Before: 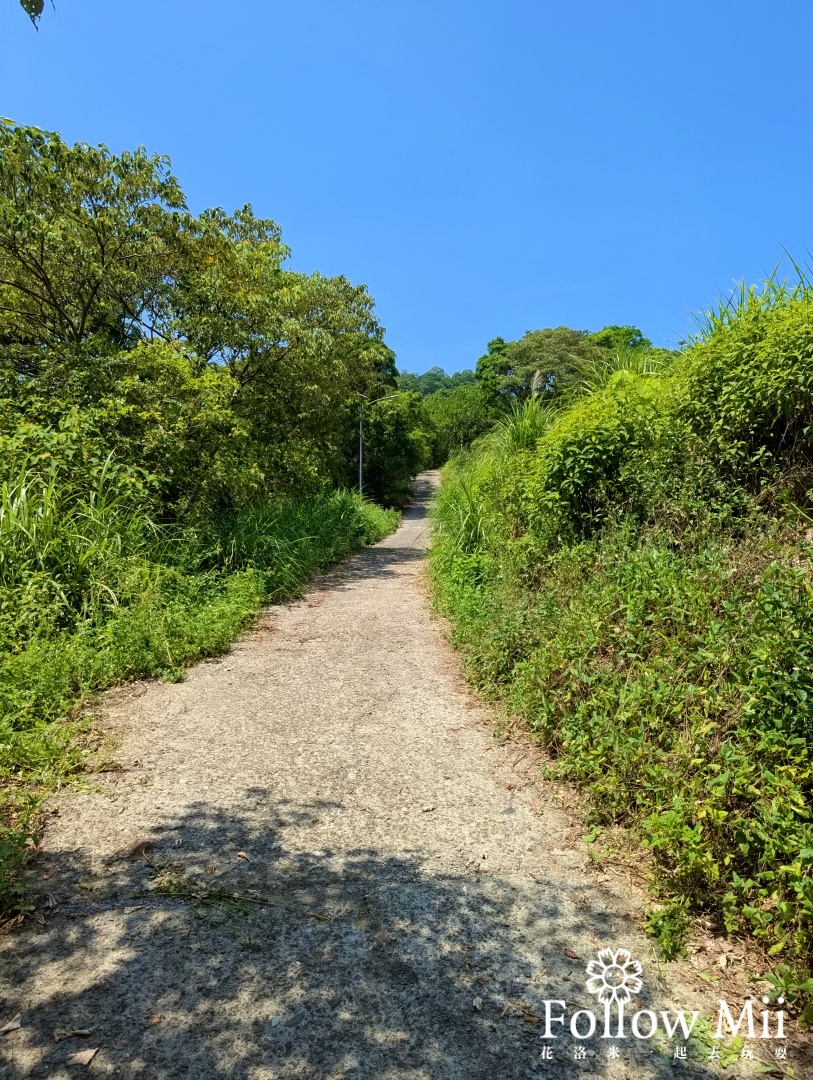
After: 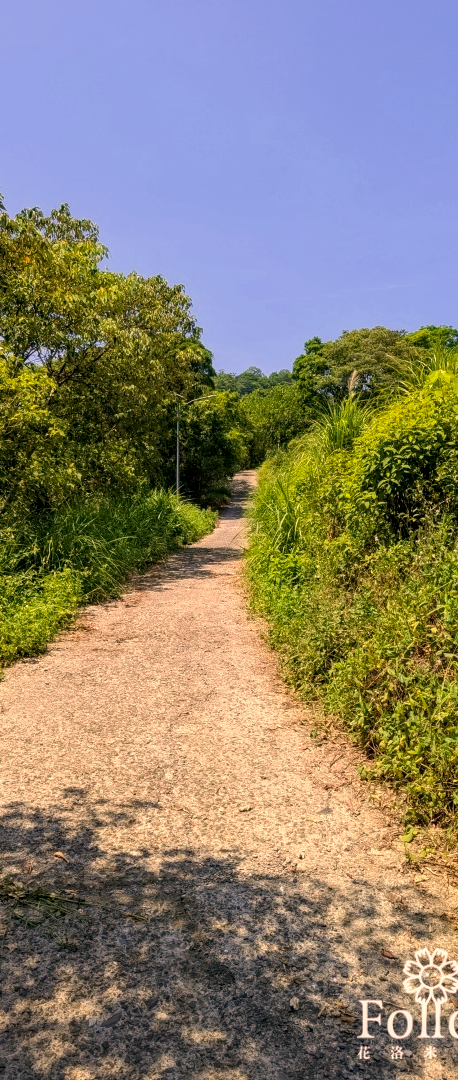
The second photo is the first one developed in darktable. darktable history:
color correction: highlights a* 17.66, highlights b* 18.95
crop and rotate: left 22.538%, right 21.01%
local contrast: on, module defaults
